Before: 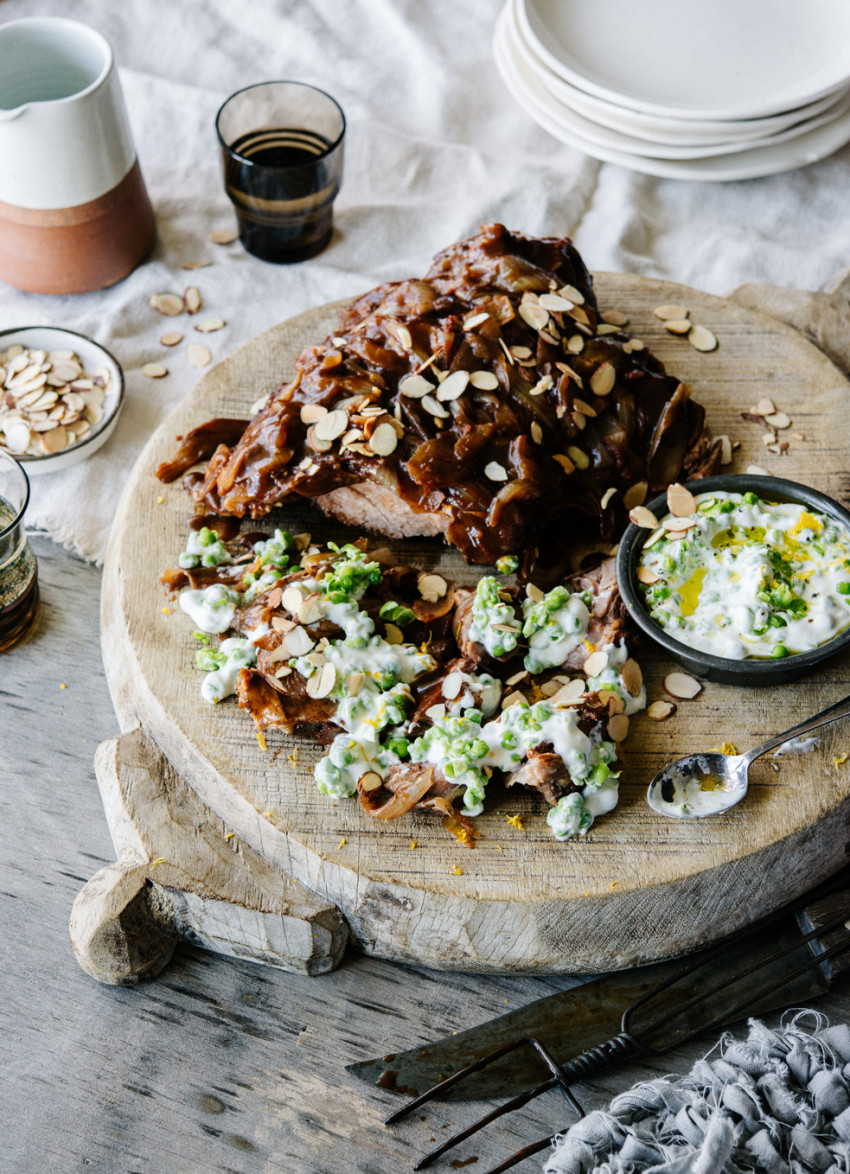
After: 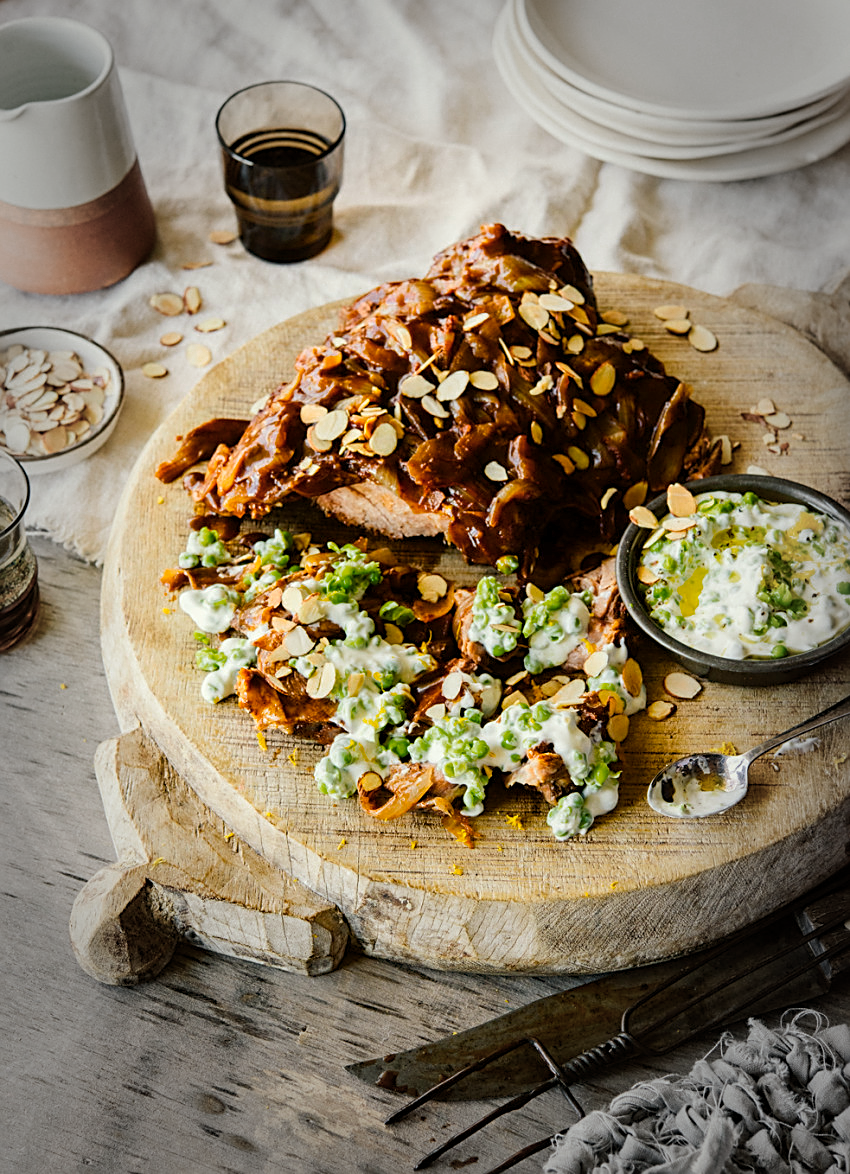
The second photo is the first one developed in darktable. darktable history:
sharpen: on, module defaults
color balance rgb: shadows lift › chroma 2.056%, shadows lift › hue 216.27°, power › luminance 9.977%, power › chroma 2.819%, power › hue 58.09°, perceptual saturation grading › global saturation 25.703%
vignetting: fall-off start 65.91%, fall-off radius 39.69%, automatic ratio true, width/height ratio 0.67
color zones: curves: ch0 [(0, 0.465) (0.092, 0.596) (0.289, 0.464) (0.429, 0.453) (0.571, 0.464) (0.714, 0.455) (0.857, 0.462) (1, 0.465)]
